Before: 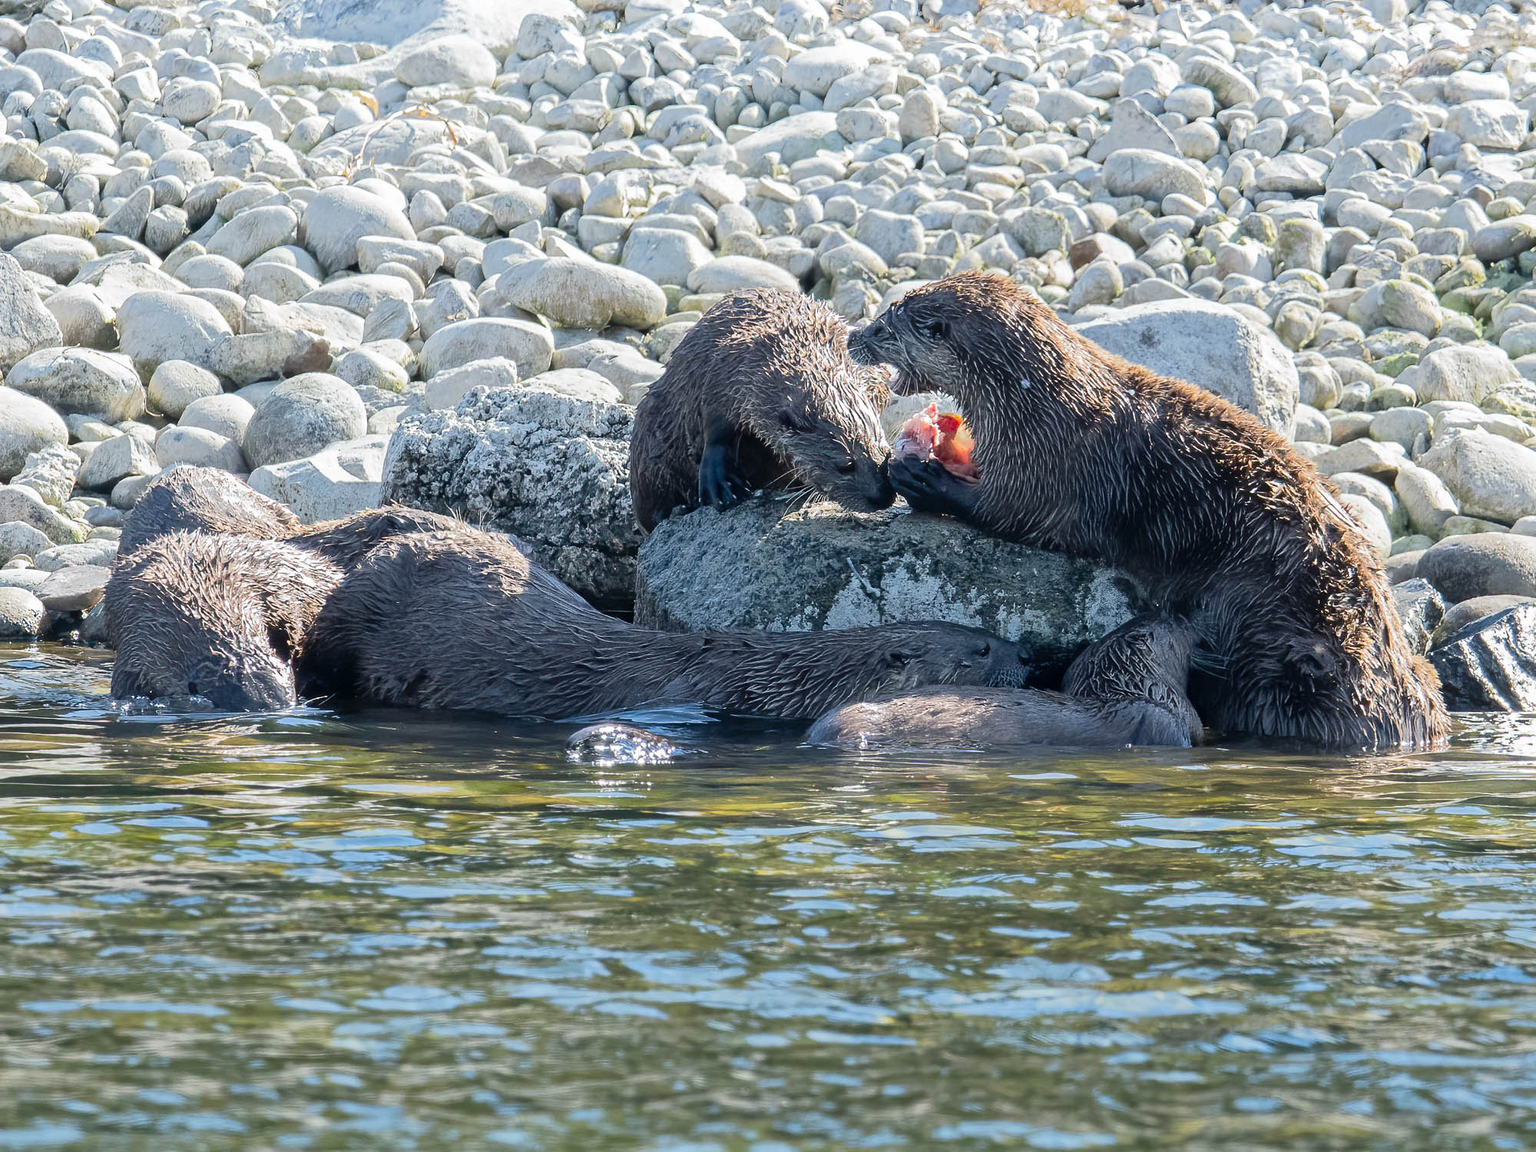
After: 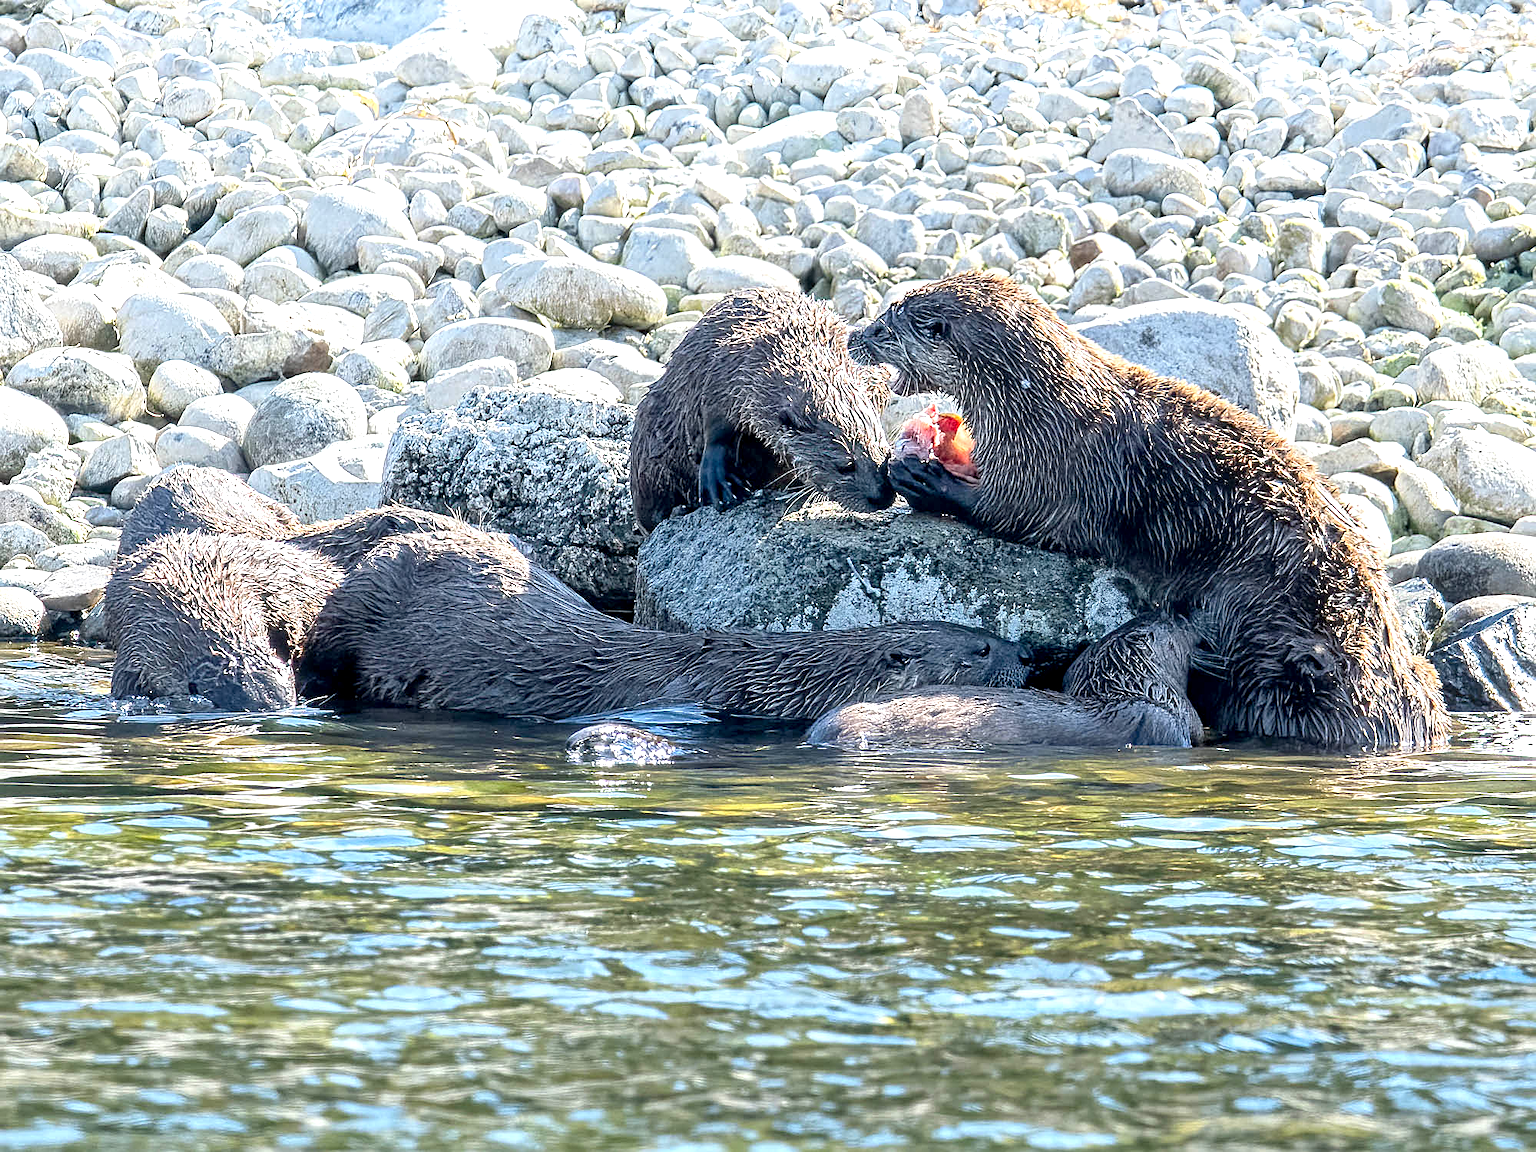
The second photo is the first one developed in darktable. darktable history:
local contrast: on, module defaults
contrast equalizer: y [[0.5, 0.5, 0.472, 0.5, 0.5, 0.5], [0.5 ×6], [0.5 ×6], [0 ×6], [0 ×6]], mix 0.163
sharpen: on, module defaults
exposure: black level correction 0.005, exposure 2.073 EV, compensate exposure bias true, compensate highlight preservation false
